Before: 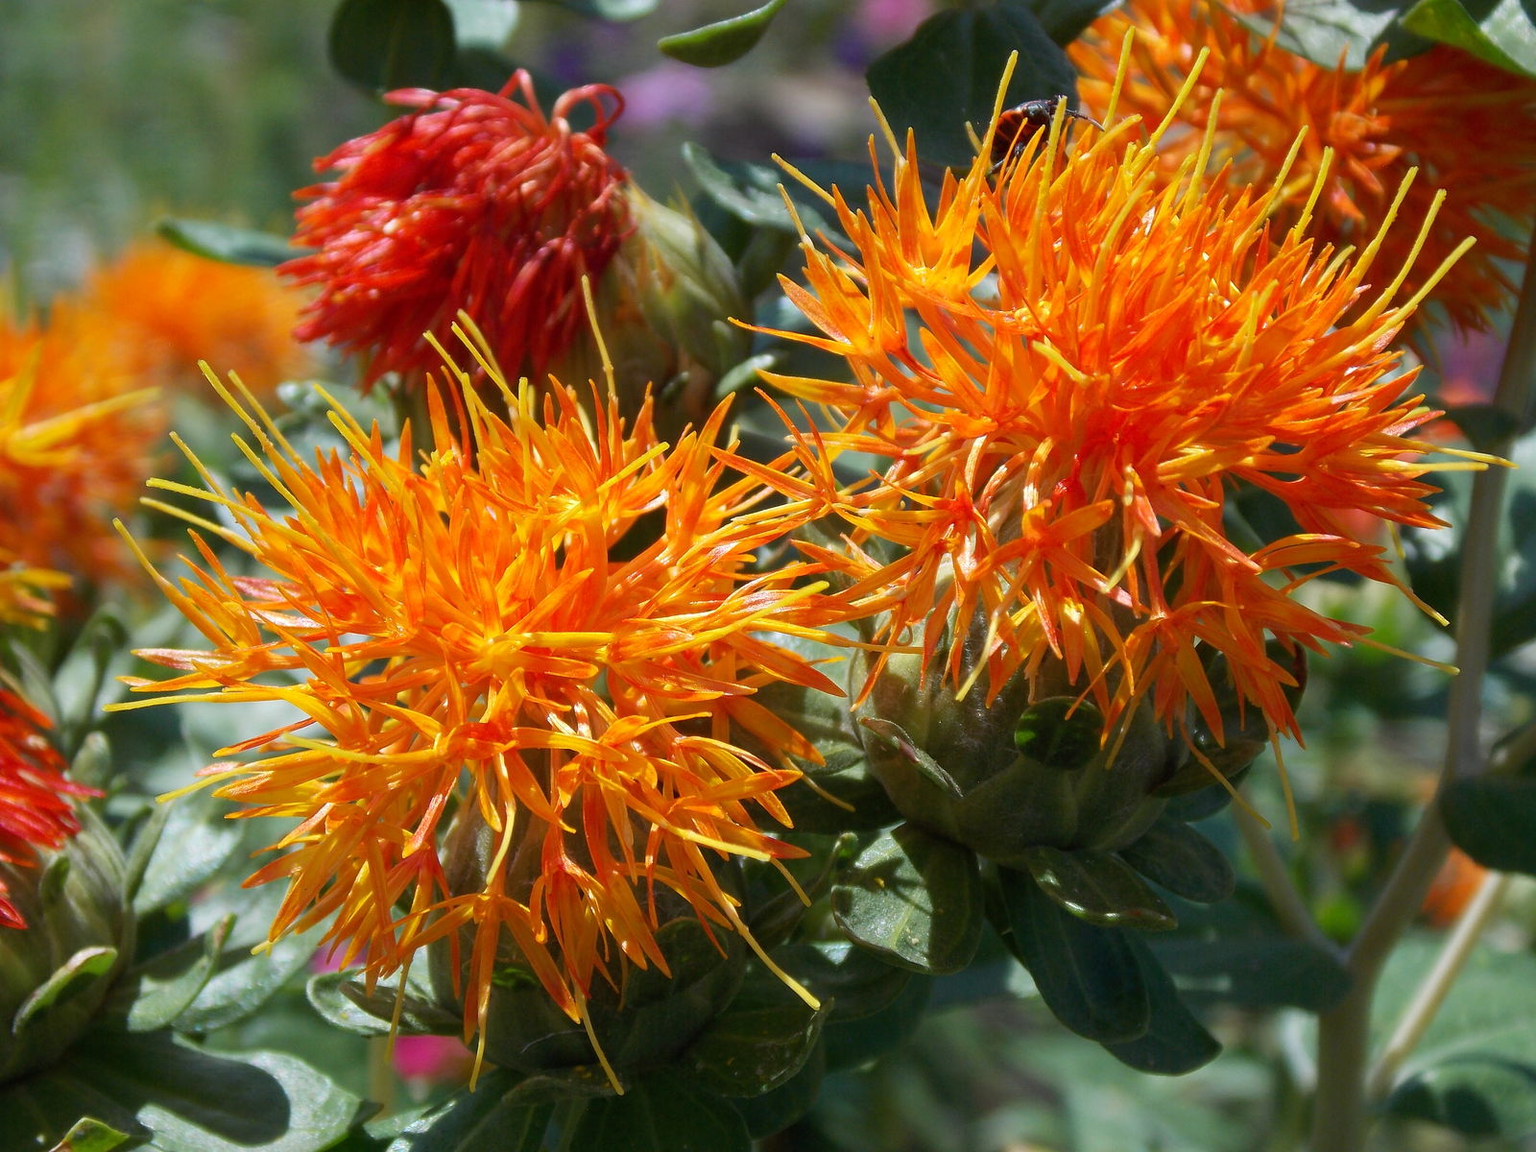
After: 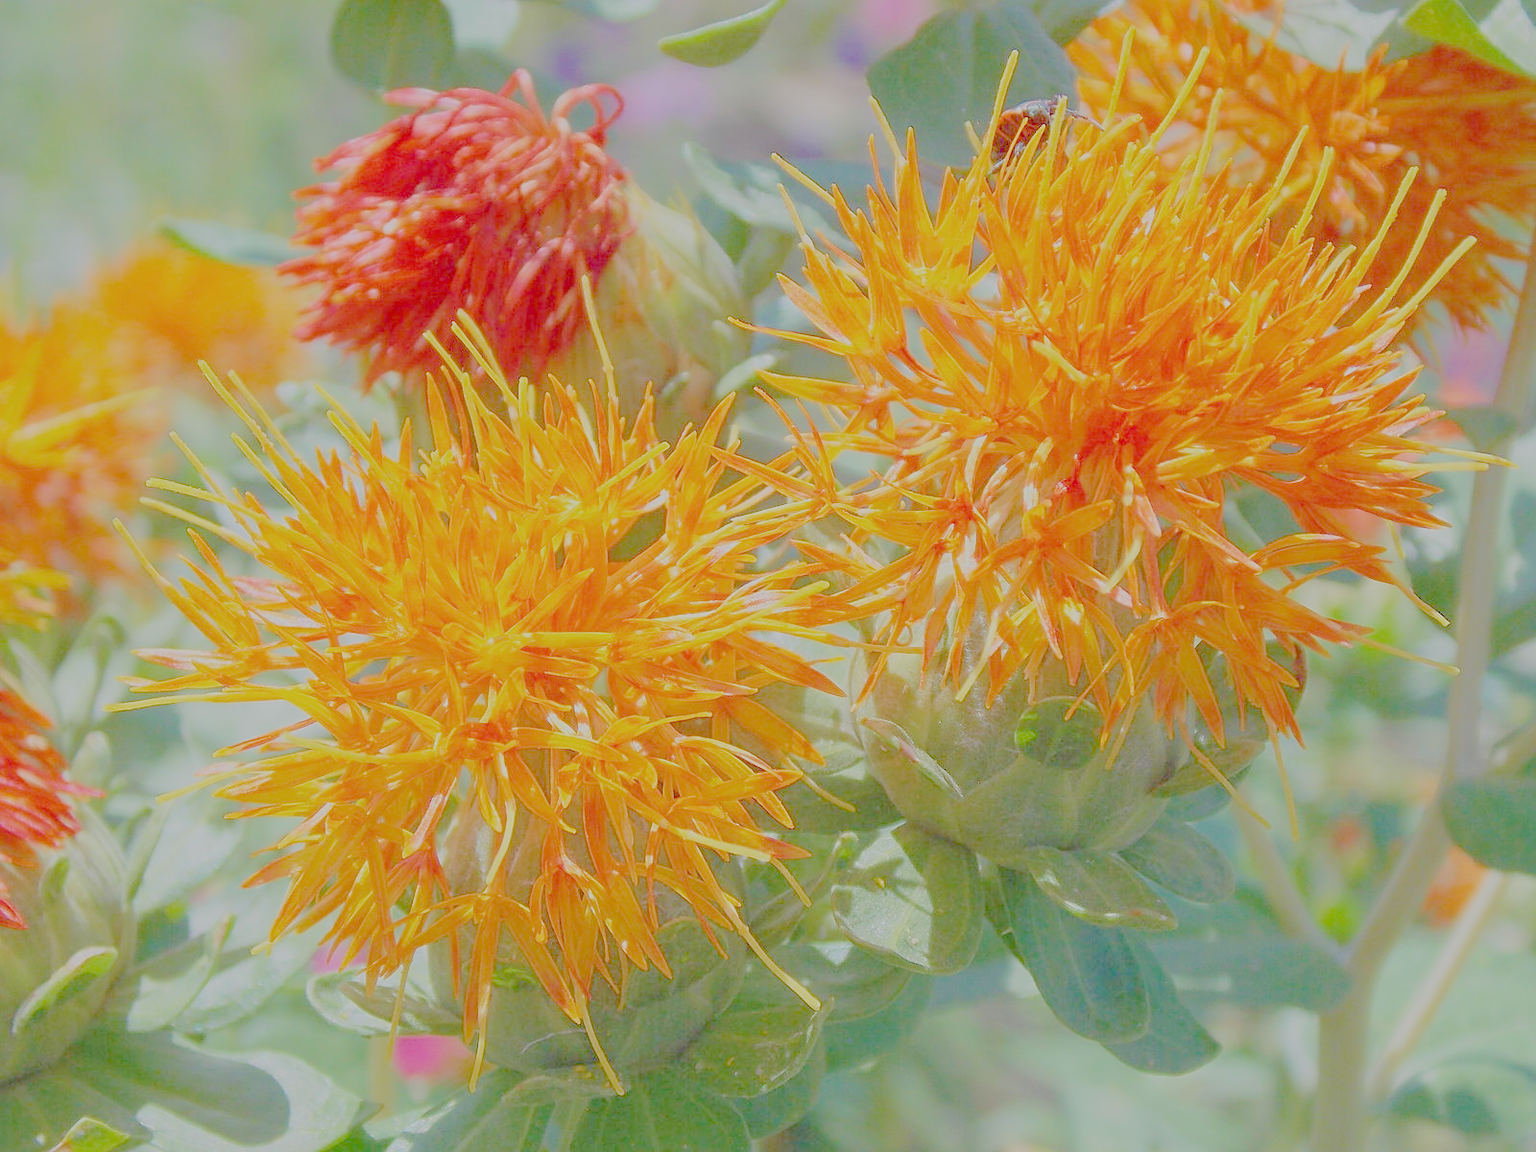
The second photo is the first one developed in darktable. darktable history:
sharpen: on, module defaults
color balance rgb: on, module defaults
filmic rgb: black relative exposure -16 EV, white relative exposure 8 EV, threshold 3 EV, hardness 4.17, latitude 50%, contrast 0.5, color science v5 (2021), contrast in shadows safe, contrast in highlights safe
exposure: exposure 1.137 EV
